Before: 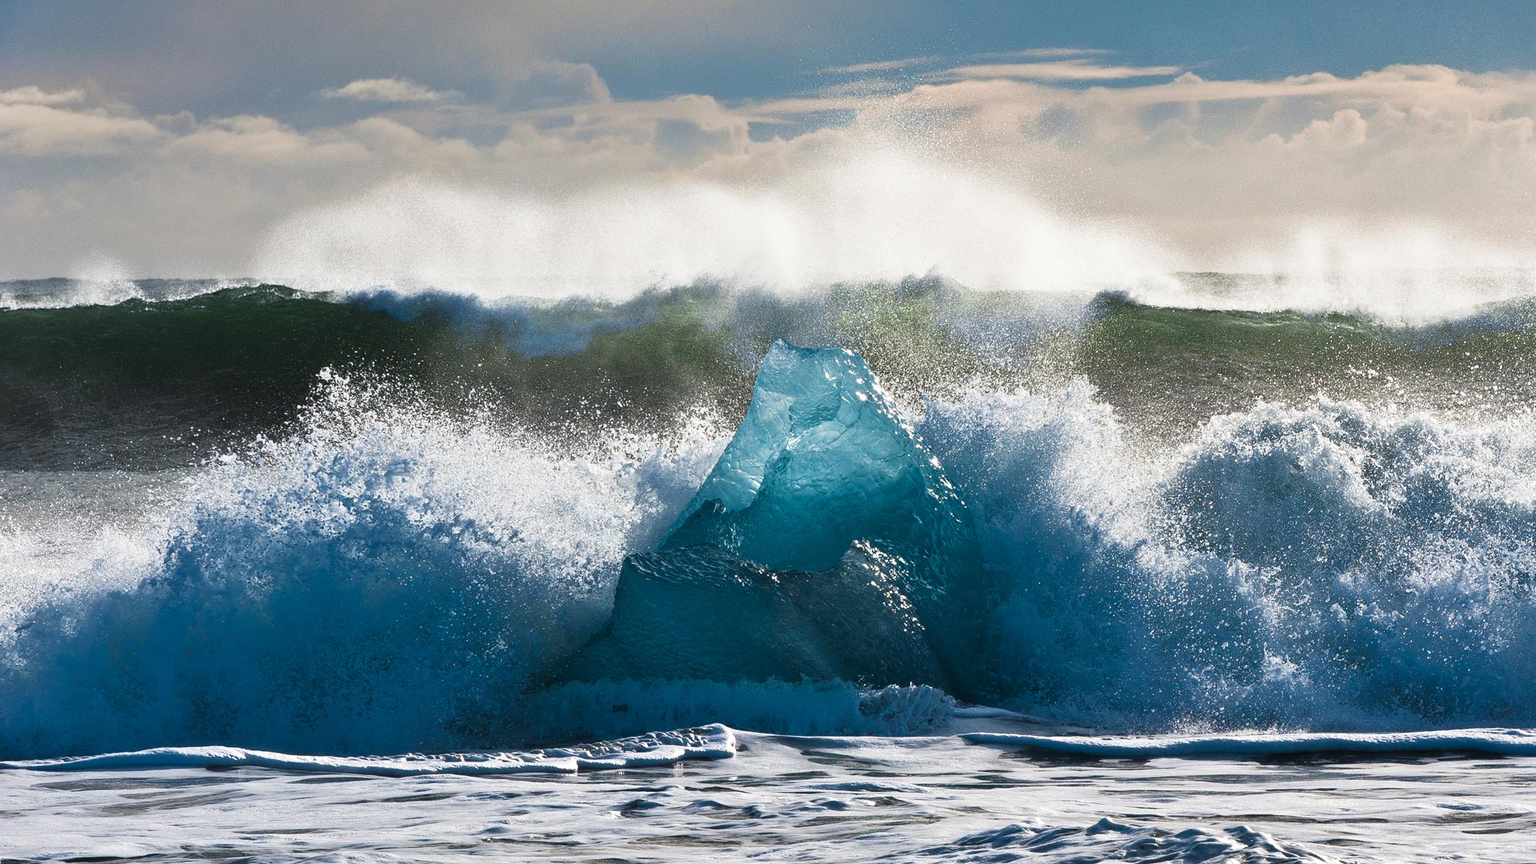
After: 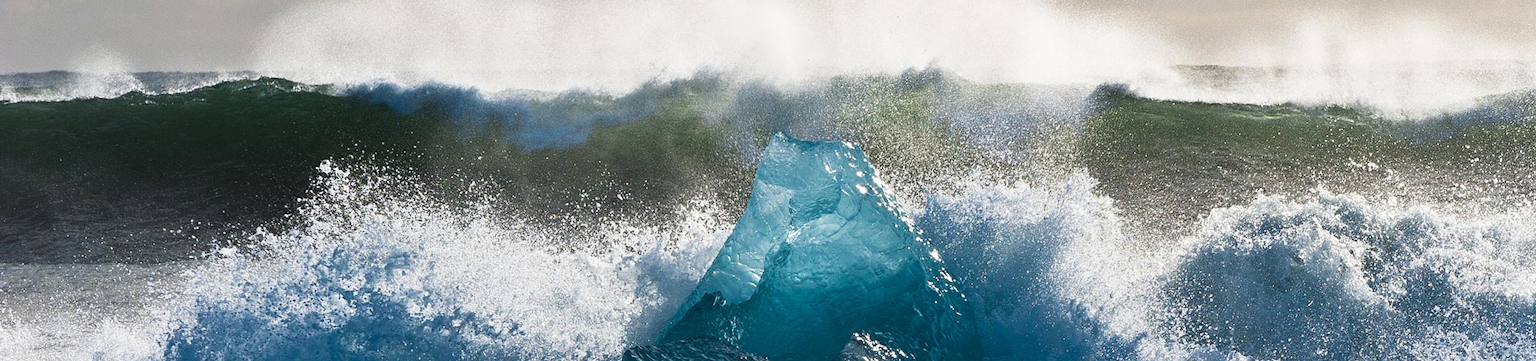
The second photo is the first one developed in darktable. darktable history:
crop and rotate: top 24.057%, bottom 34.046%
